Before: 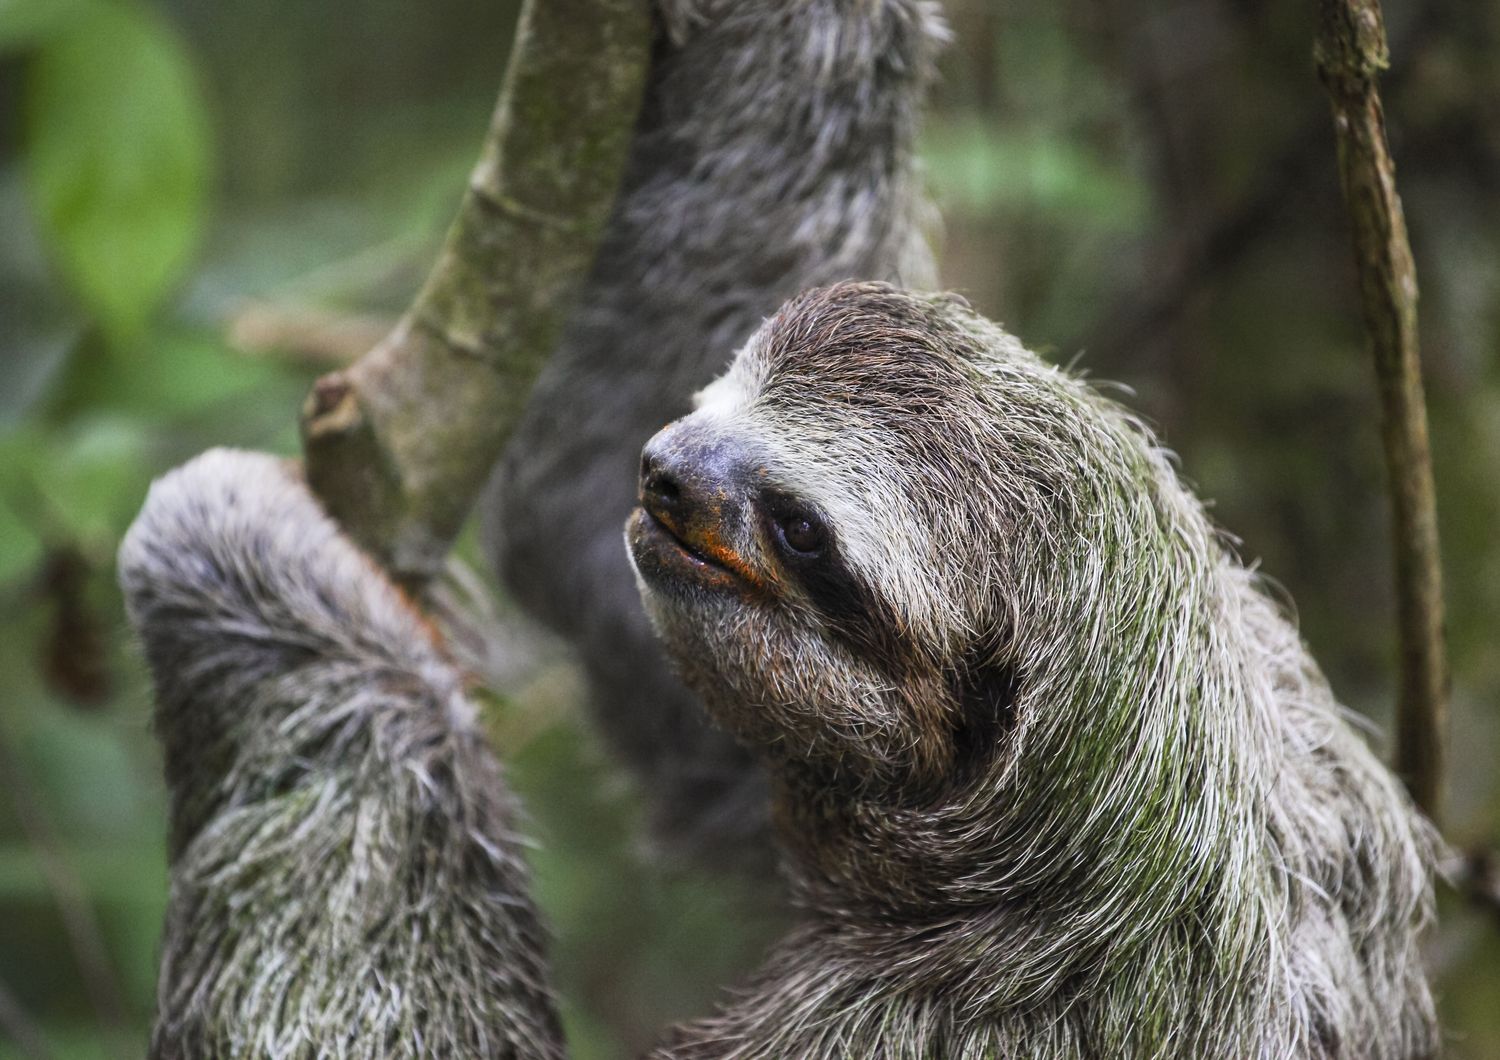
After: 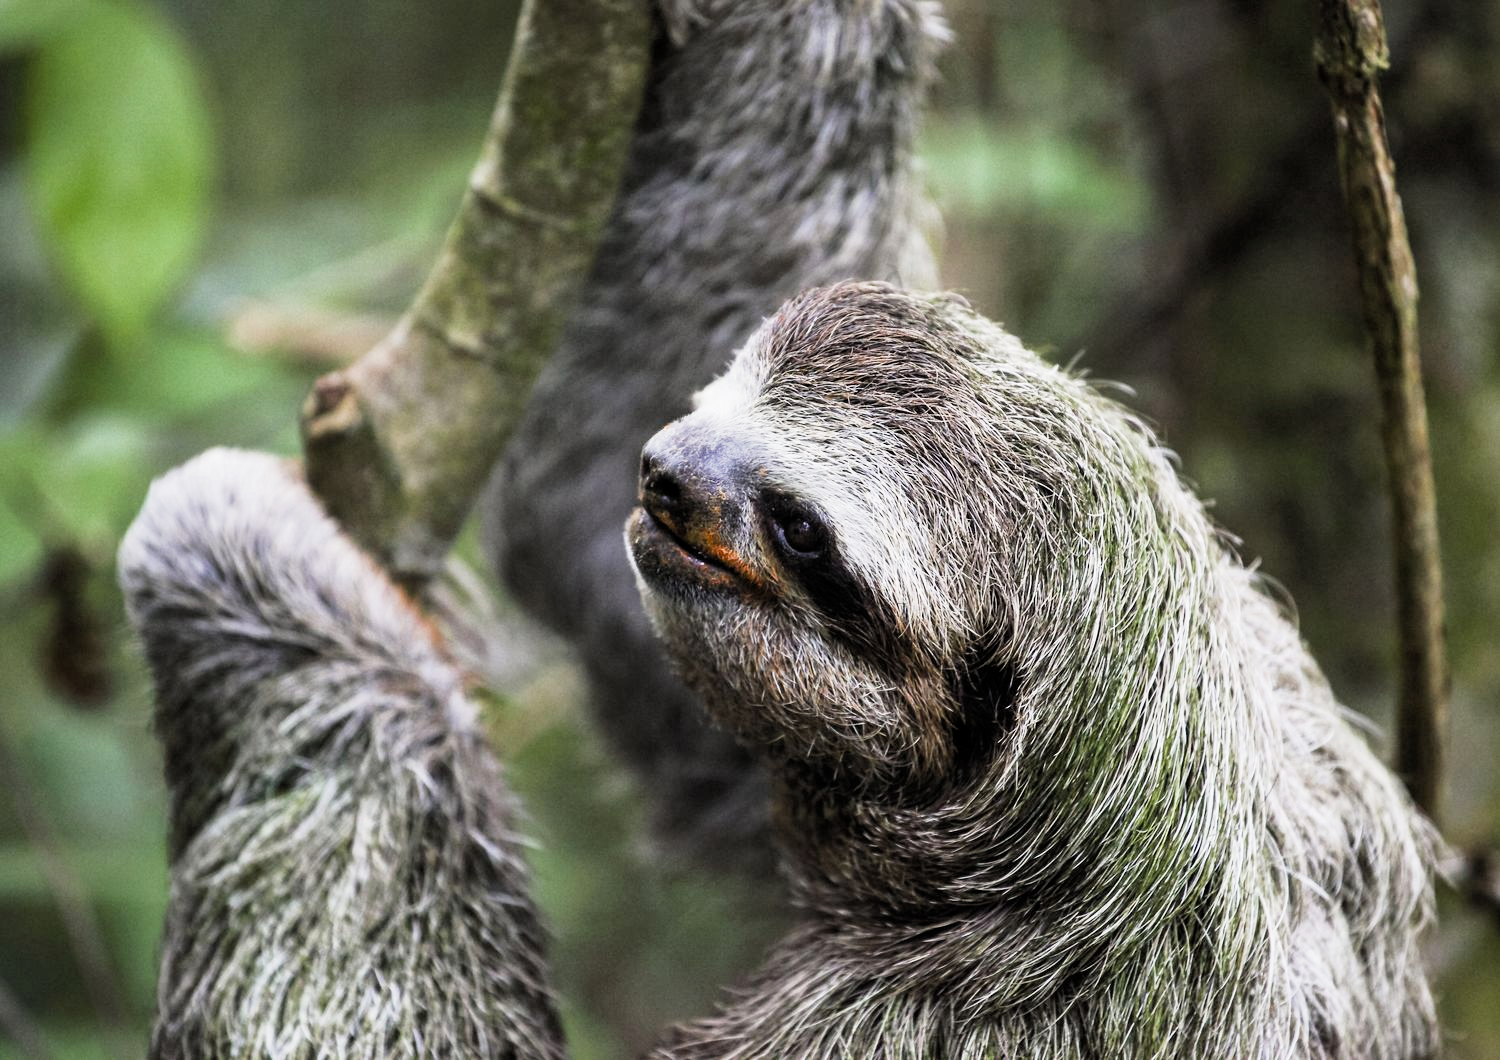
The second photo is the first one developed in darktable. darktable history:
filmic rgb: middle gray luminance 12.69%, black relative exposure -10.12 EV, white relative exposure 3.47 EV, target black luminance 0%, hardness 5.79, latitude 45.06%, contrast 1.224, highlights saturation mix 4.67%, shadows ↔ highlights balance 27.02%, add noise in highlights 0.001, preserve chrominance max RGB, color science v3 (2019), use custom middle-gray values true, contrast in highlights soft
